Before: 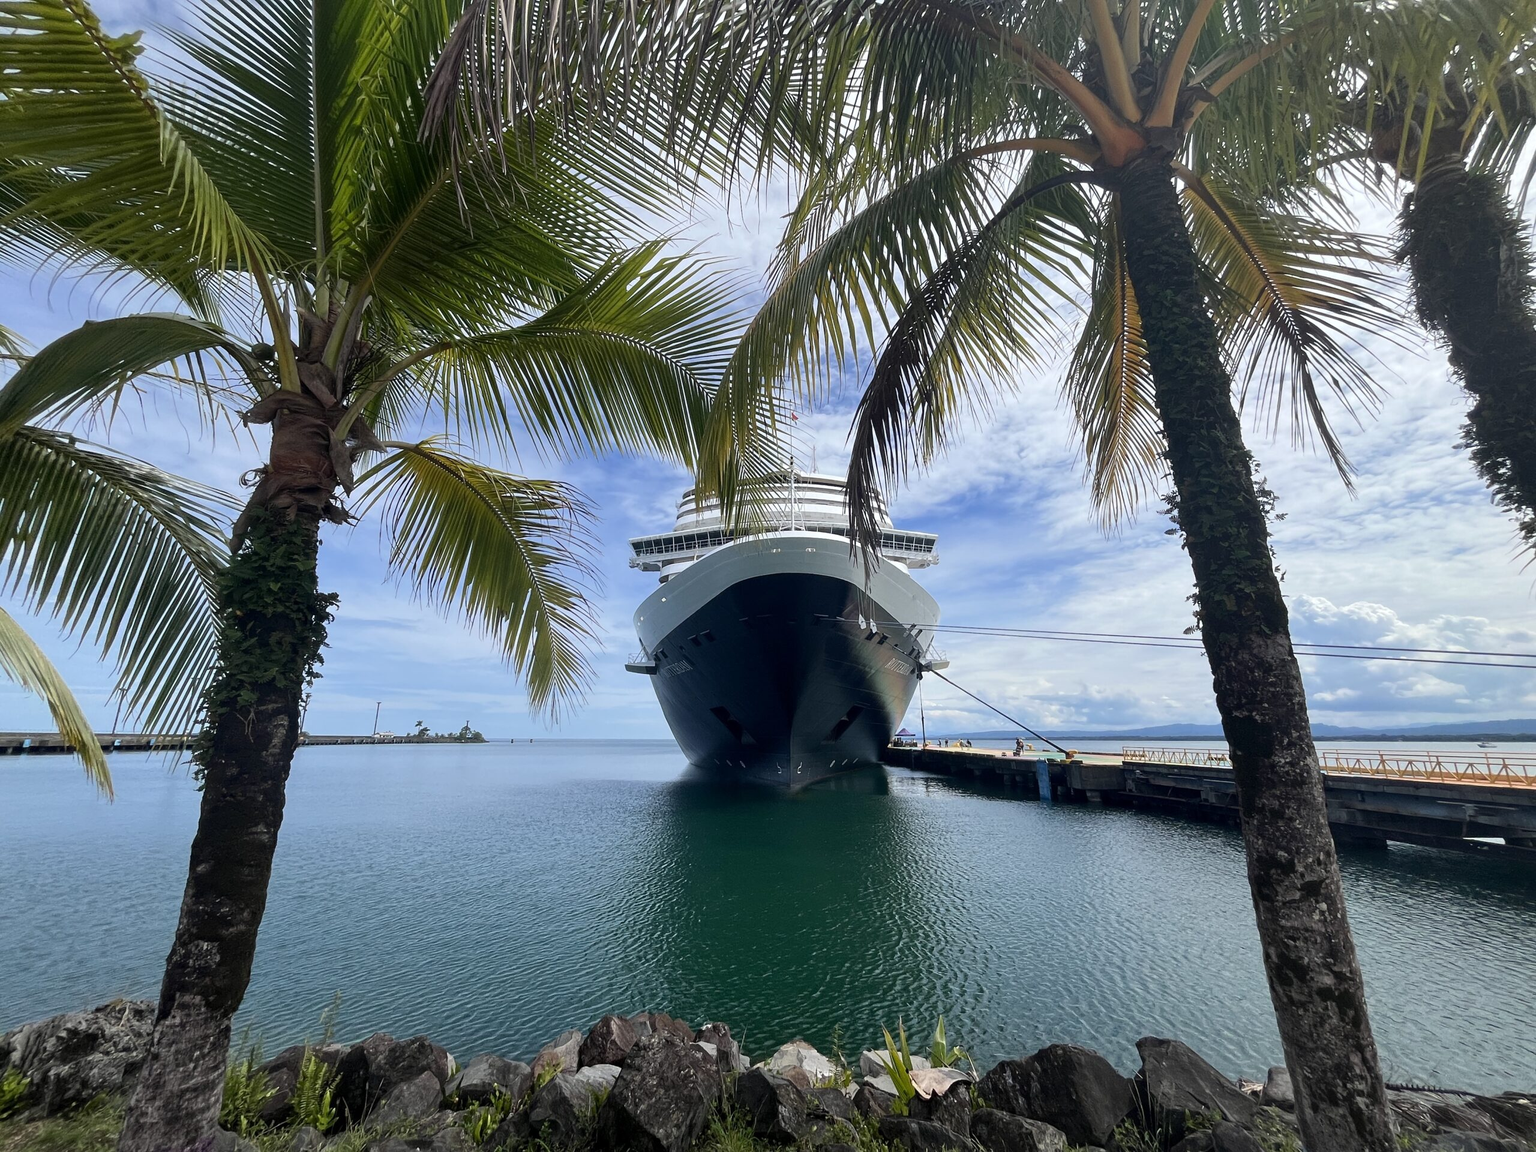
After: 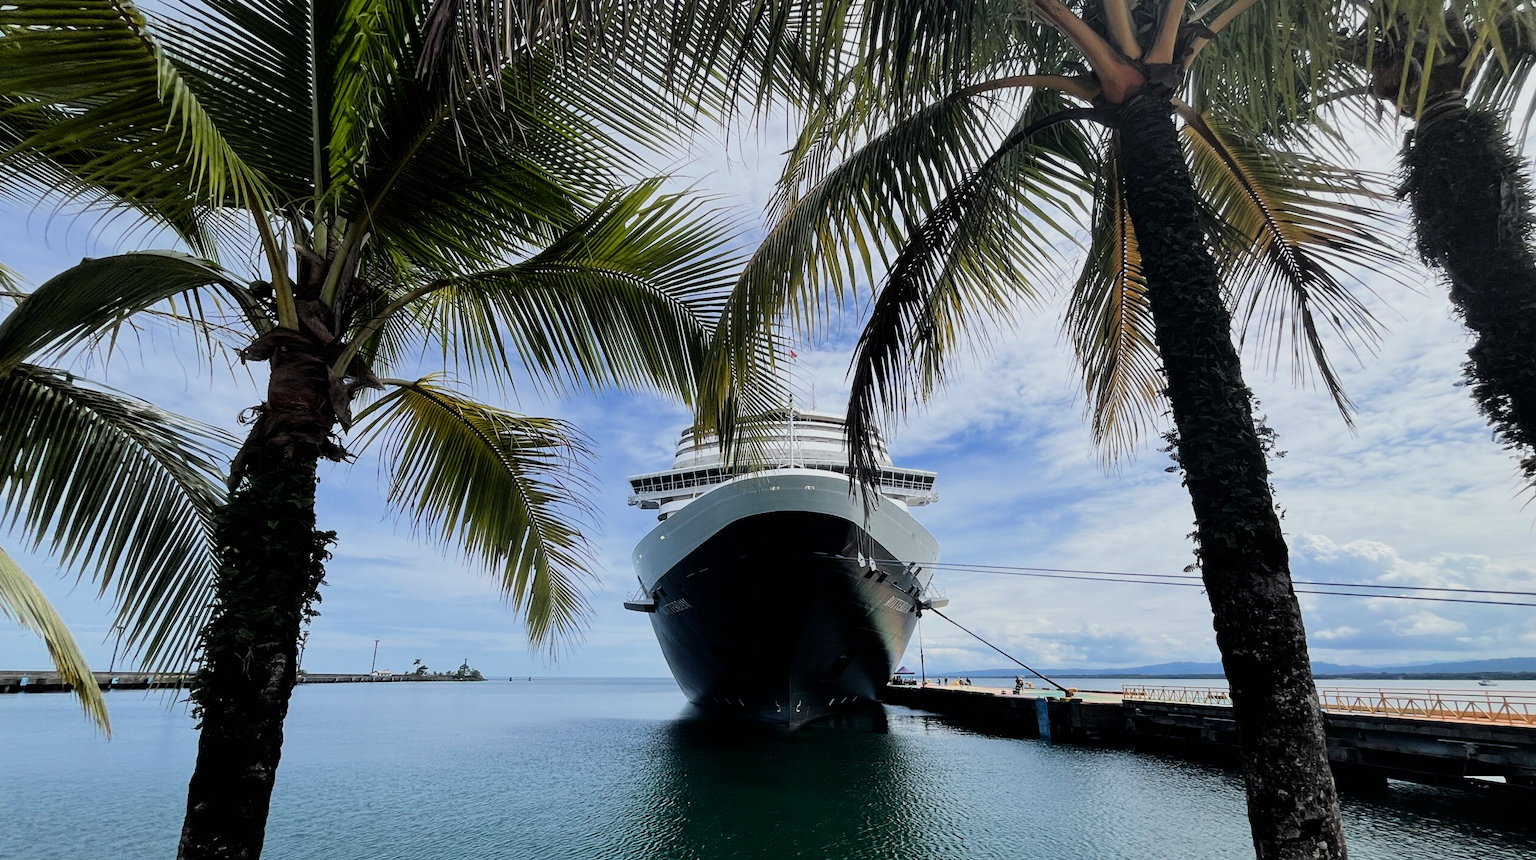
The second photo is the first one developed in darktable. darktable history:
crop: left 0.222%, top 5.525%, bottom 19.904%
filmic rgb: black relative exposure -5.14 EV, white relative exposure 3.99 EV, hardness 2.89, contrast 1.297
